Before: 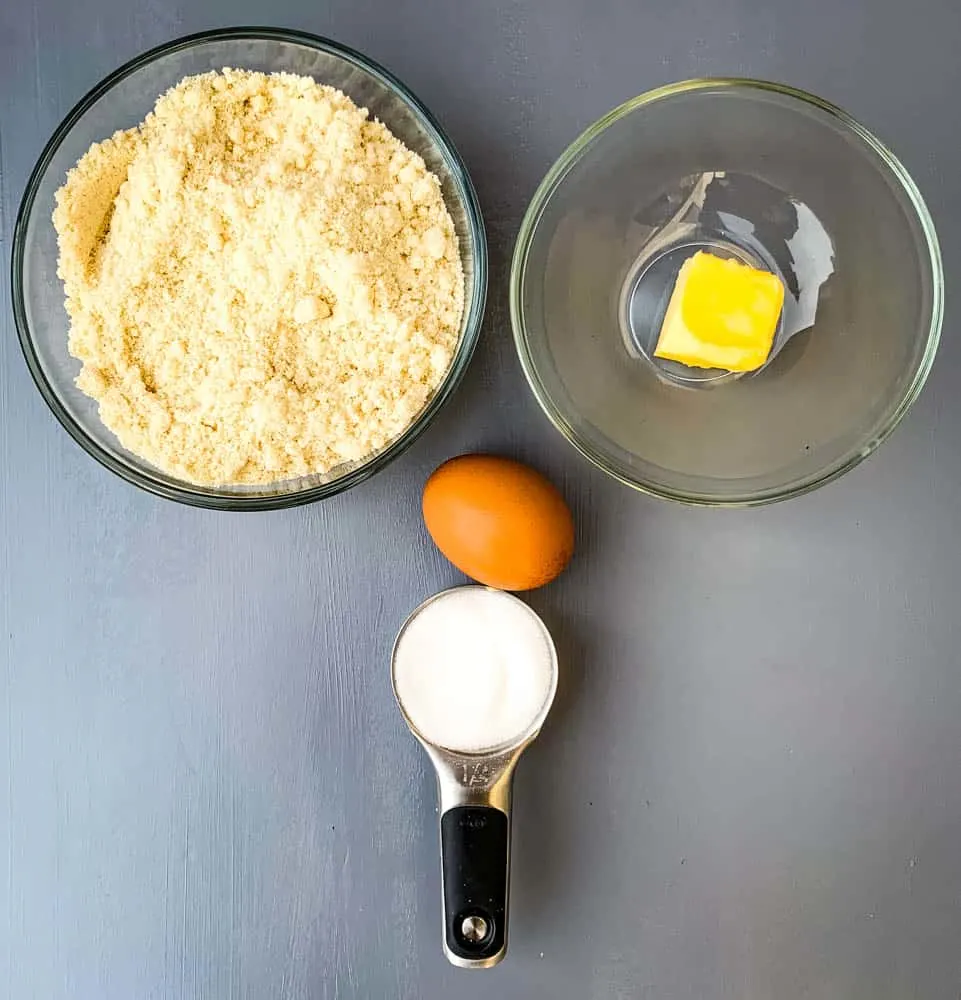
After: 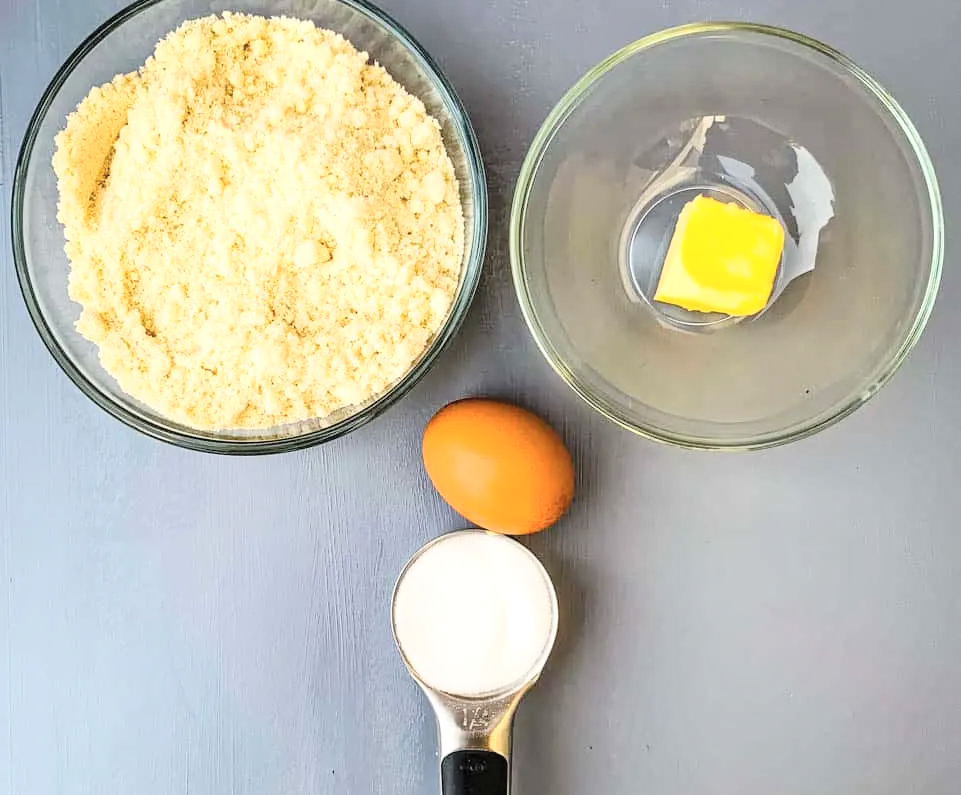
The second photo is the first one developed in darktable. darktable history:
contrast brightness saturation: brightness 0.118
crop and rotate: top 5.655%, bottom 14.791%
tone curve: curves: ch0 [(0, 0) (0.003, 0.009) (0.011, 0.019) (0.025, 0.034) (0.044, 0.057) (0.069, 0.082) (0.1, 0.104) (0.136, 0.131) (0.177, 0.165) (0.224, 0.212) (0.277, 0.279) (0.335, 0.342) (0.399, 0.401) (0.468, 0.477) (0.543, 0.572) (0.623, 0.675) (0.709, 0.772) (0.801, 0.85) (0.898, 0.942) (1, 1)], color space Lab, independent channels, preserve colors none
tone equalizer: -8 EV 0.024 EV, -7 EV -0.012 EV, -6 EV 0.043 EV, -5 EV 0.046 EV, -4 EV 0.265 EV, -3 EV 0.617 EV, -2 EV 0.574 EV, -1 EV 0.181 EV, +0 EV 0.031 EV
